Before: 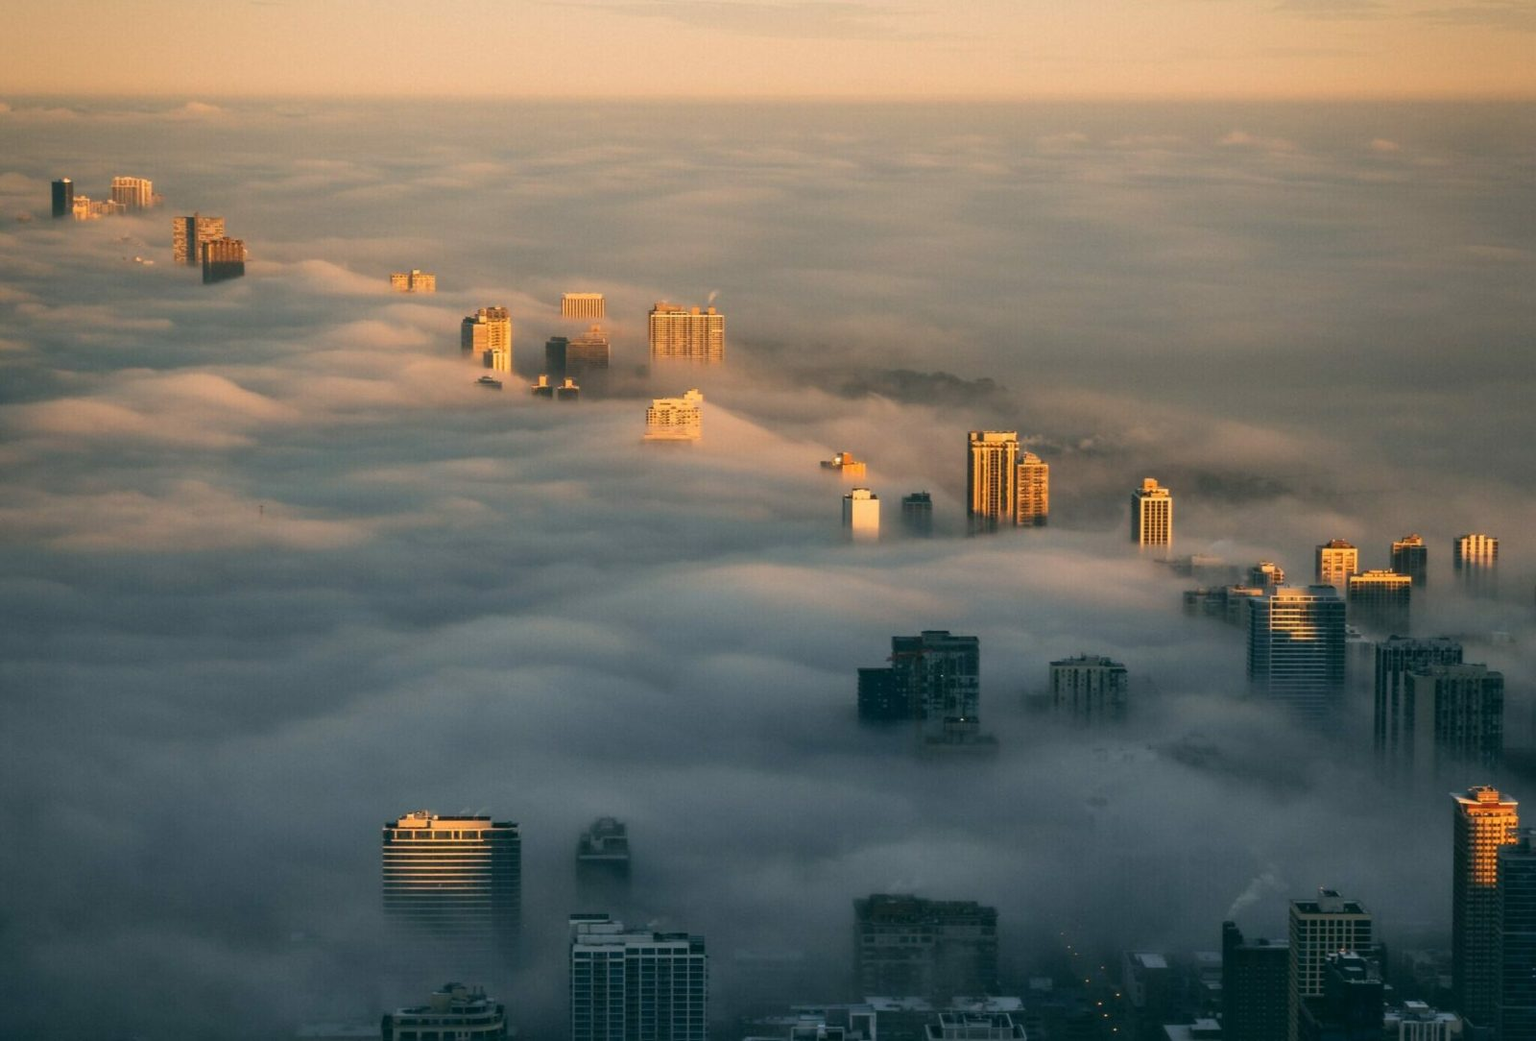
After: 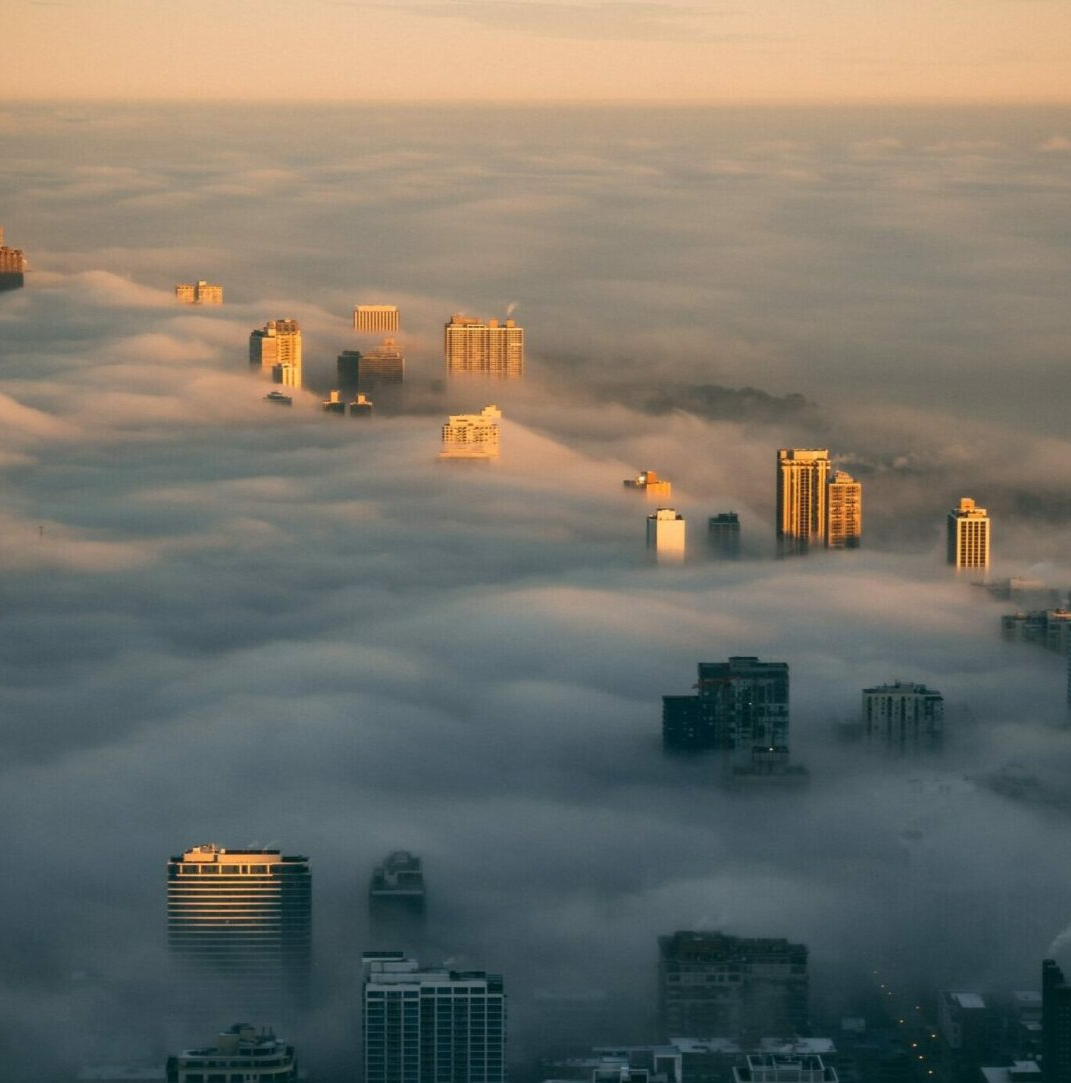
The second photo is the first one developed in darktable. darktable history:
crop and rotate: left 14.452%, right 18.595%
